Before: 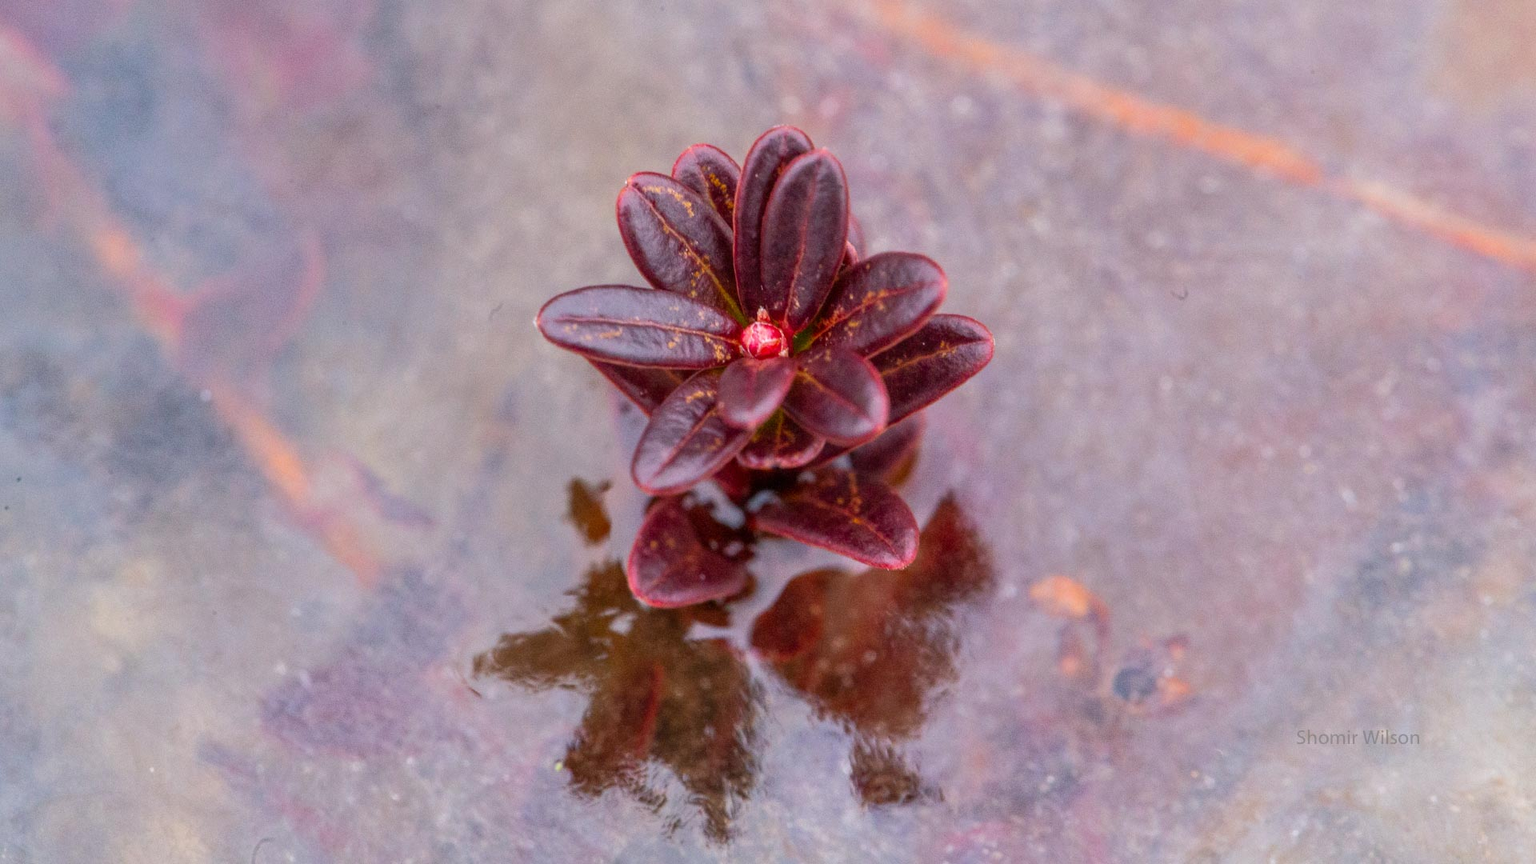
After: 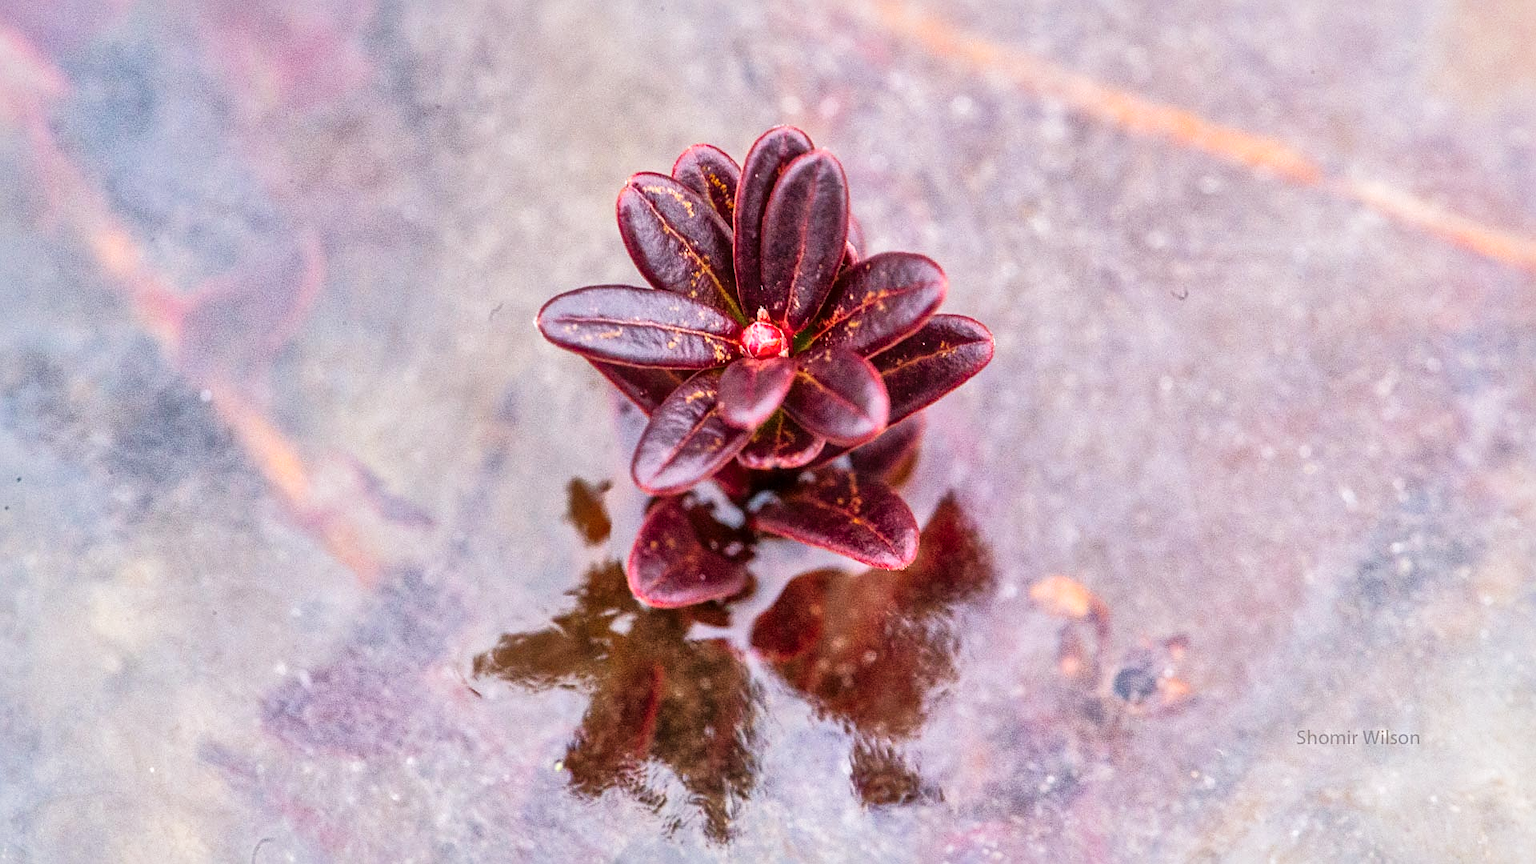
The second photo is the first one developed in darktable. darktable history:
local contrast: mode bilateral grid, contrast 19, coarseness 50, detail 161%, midtone range 0.2
tone curve: curves: ch0 [(0, 0) (0.051, 0.03) (0.096, 0.071) (0.241, 0.247) (0.455, 0.525) (0.594, 0.697) (0.741, 0.845) (0.871, 0.933) (1, 0.984)]; ch1 [(0, 0) (0.1, 0.038) (0.318, 0.243) (0.399, 0.351) (0.478, 0.469) (0.499, 0.499) (0.534, 0.549) (0.565, 0.594) (0.601, 0.634) (0.666, 0.7) (1, 1)]; ch2 [(0, 0) (0.453, 0.45) (0.479, 0.483) (0.504, 0.499) (0.52, 0.519) (0.541, 0.559) (0.592, 0.612) (0.824, 0.815) (1, 1)], preserve colors none
tone equalizer: edges refinement/feathering 500, mask exposure compensation -1.57 EV, preserve details no
sharpen: on, module defaults
exposure: black level correction -0.008, exposure 0.07 EV, compensate highlight preservation false
